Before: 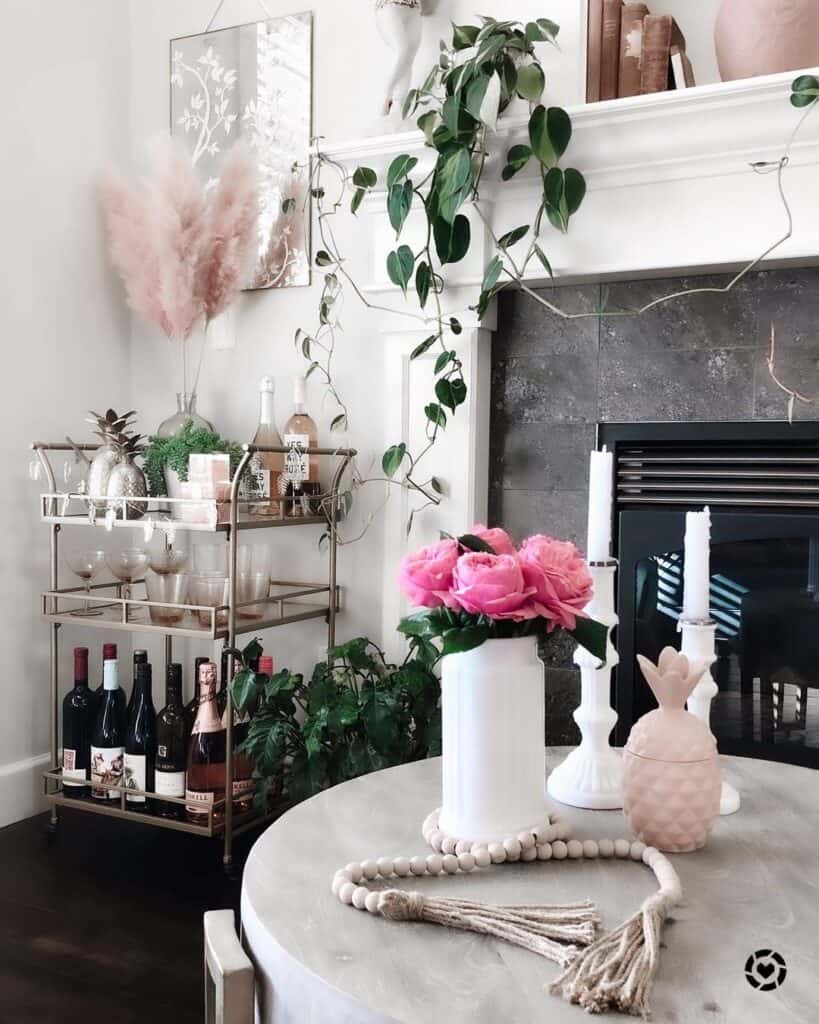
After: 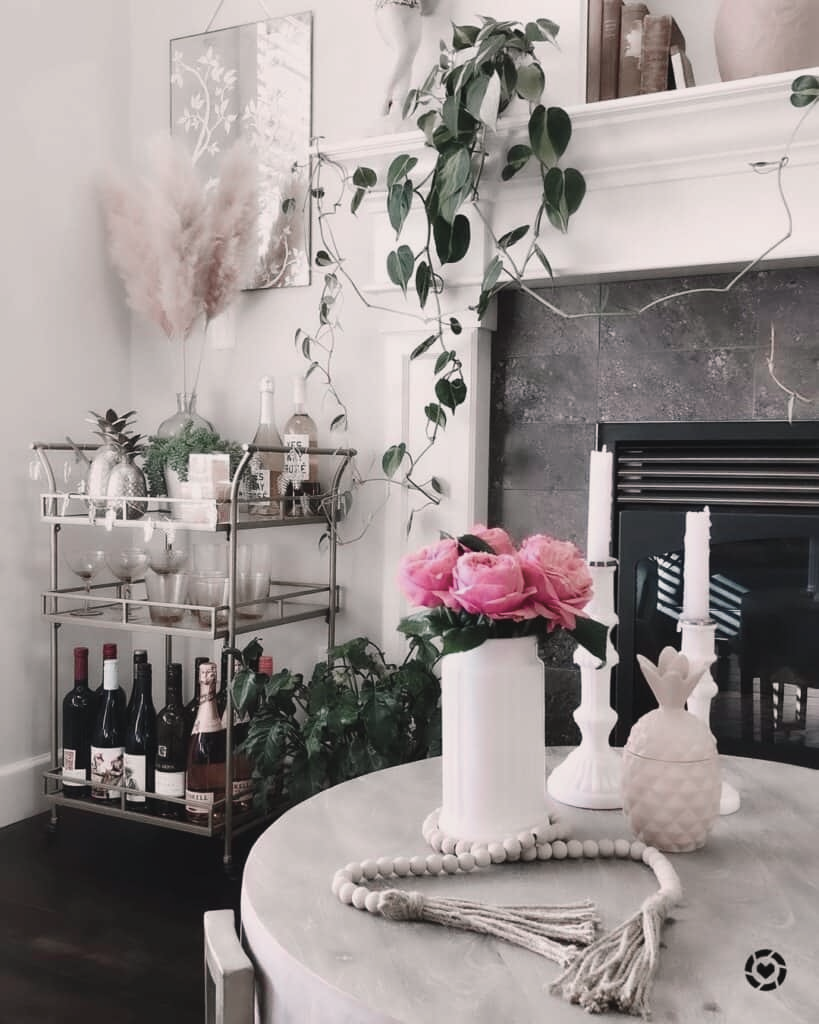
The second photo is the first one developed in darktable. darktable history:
color zones: curves: ch1 [(0, 0.34) (0.143, 0.164) (0.286, 0.152) (0.429, 0.176) (0.571, 0.173) (0.714, 0.188) (0.857, 0.199) (1, 0.34)]
color balance rgb: shadows lift › luminance -19.847%, highlights gain › chroma 2.368%, highlights gain › hue 37.12°, global offset › luminance 0.487%, linear chroma grading › global chroma -0.374%, perceptual saturation grading › global saturation 35.118%, perceptual saturation grading › highlights -29.812%, perceptual saturation grading › shadows 35.816%, contrast -9.726%
